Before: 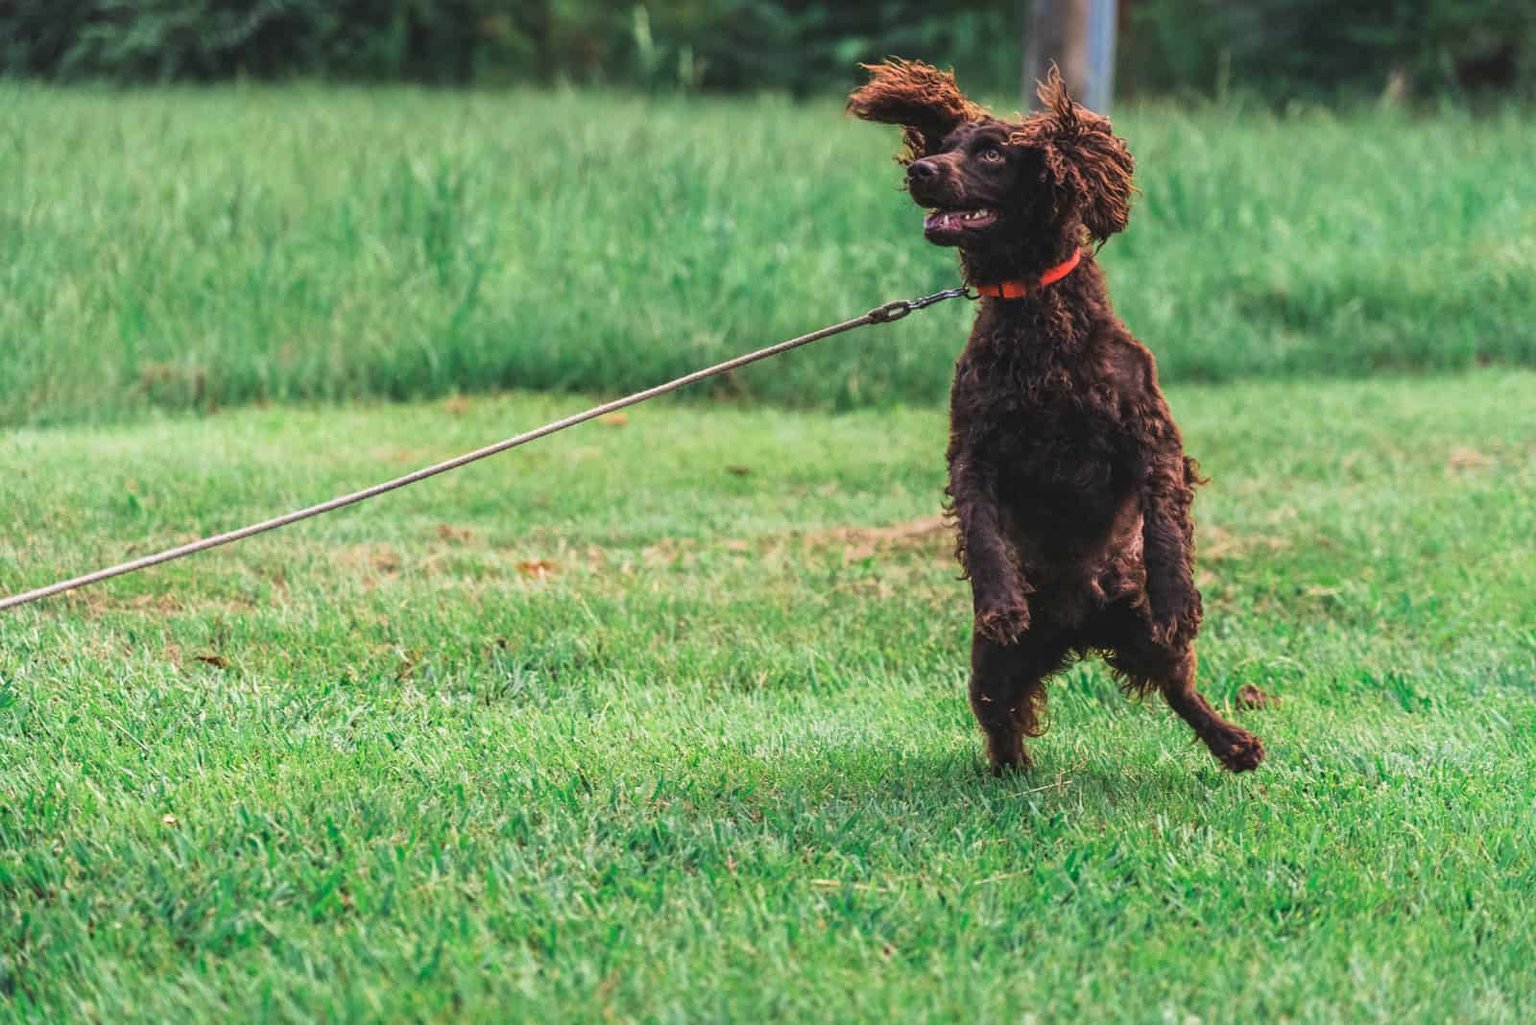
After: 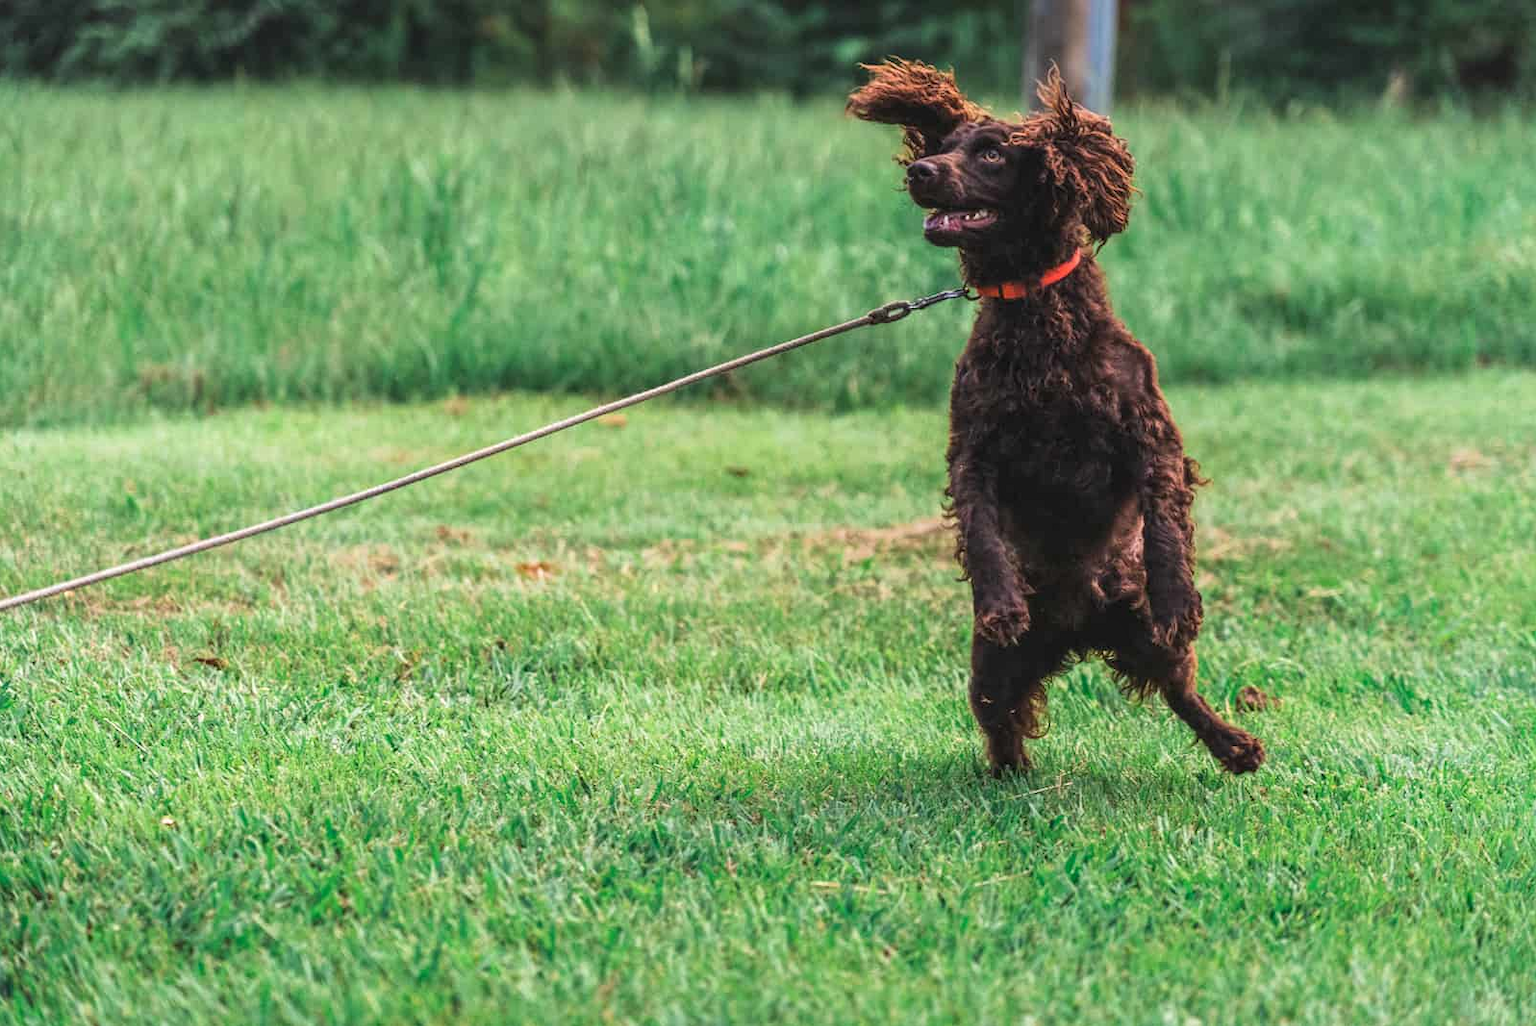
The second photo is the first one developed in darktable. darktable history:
tone equalizer: -7 EV 0.128 EV
crop: left 0.165%
local contrast: highlights 102%, shadows 99%, detail 120%, midtone range 0.2
